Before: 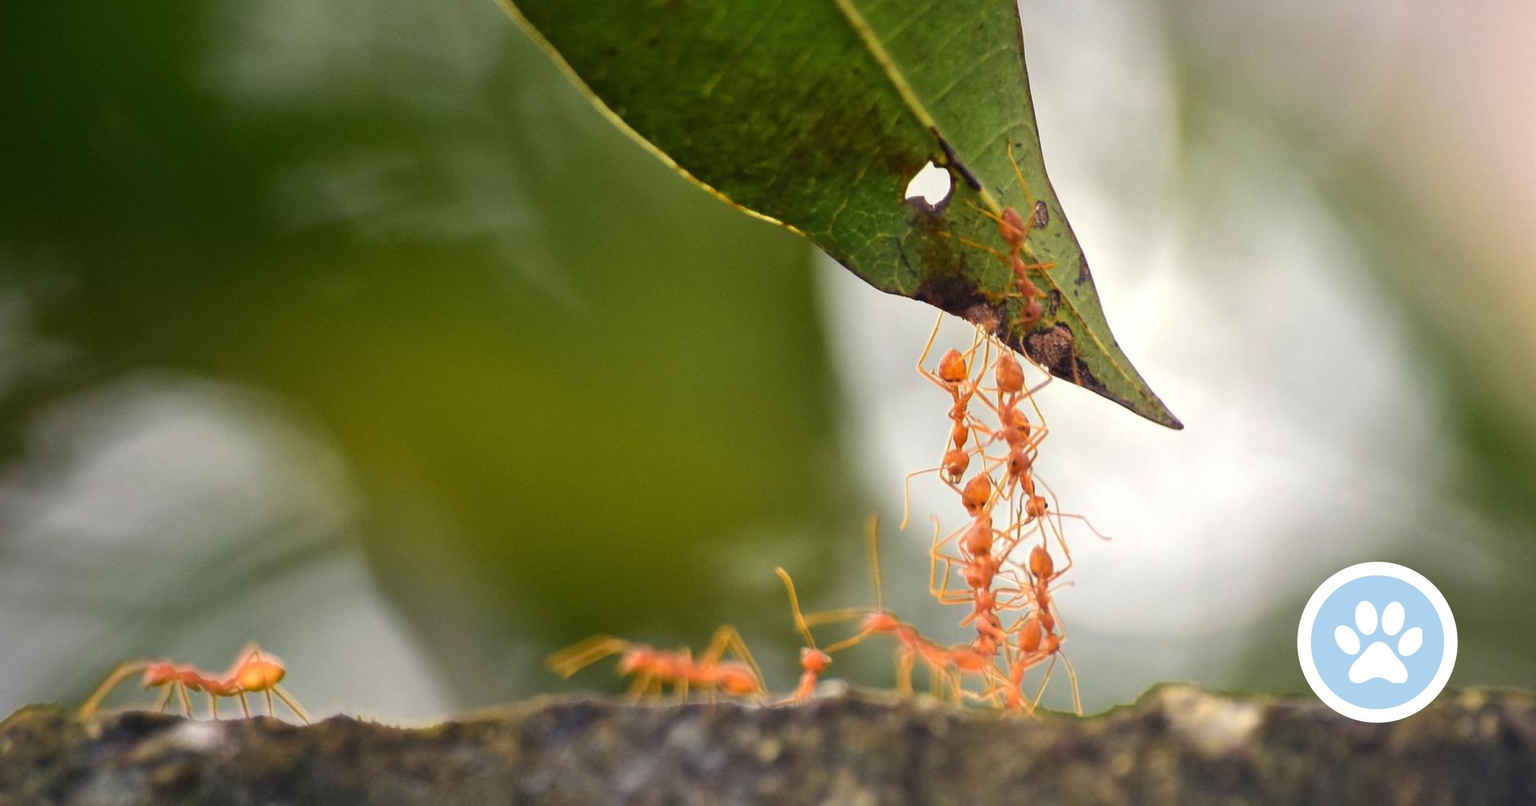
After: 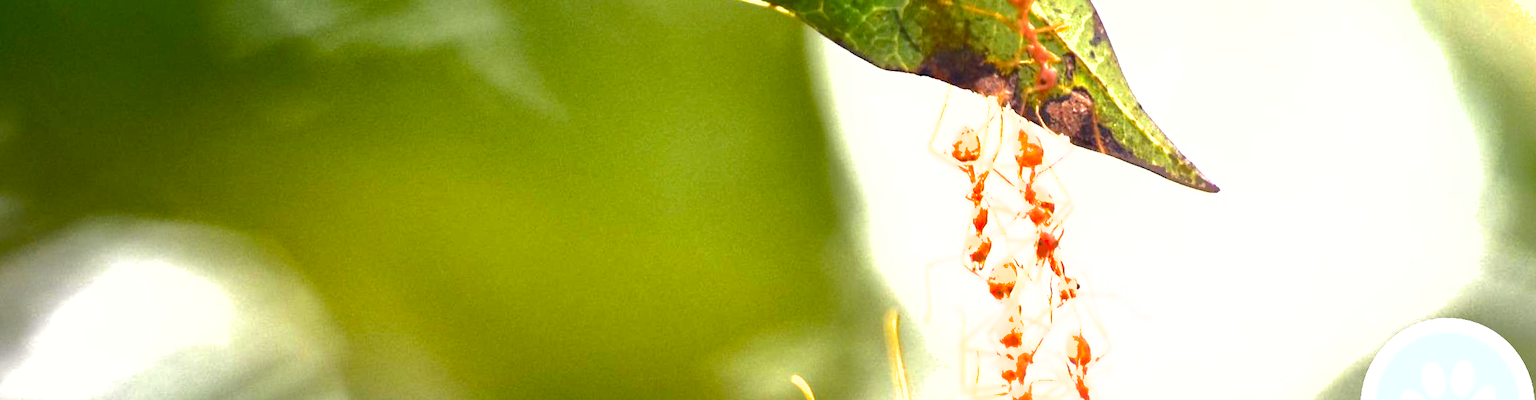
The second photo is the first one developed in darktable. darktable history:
crop and rotate: top 26.056%, bottom 25.543%
rotate and perspective: rotation -4.57°, crop left 0.054, crop right 0.944, crop top 0.087, crop bottom 0.914
shadows and highlights: on, module defaults
color balance rgb: perceptual saturation grading › global saturation 20%, perceptual saturation grading › highlights -25%, perceptual saturation grading › shadows 25%
exposure: black level correction 0, exposure 1.1 EV, compensate highlight preservation false
tone equalizer: -8 EV -0.75 EV, -7 EV -0.7 EV, -6 EV -0.6 EV, -5 EV -0.4 EV, -3 EV 0.4 EV, -2 EV 0.6 EV, -1 EV 0.7 EV, +0 EV 0.75 EV, edges refinement/feathering 500, mask exposure compensation -1.57 EV, preserve details no
